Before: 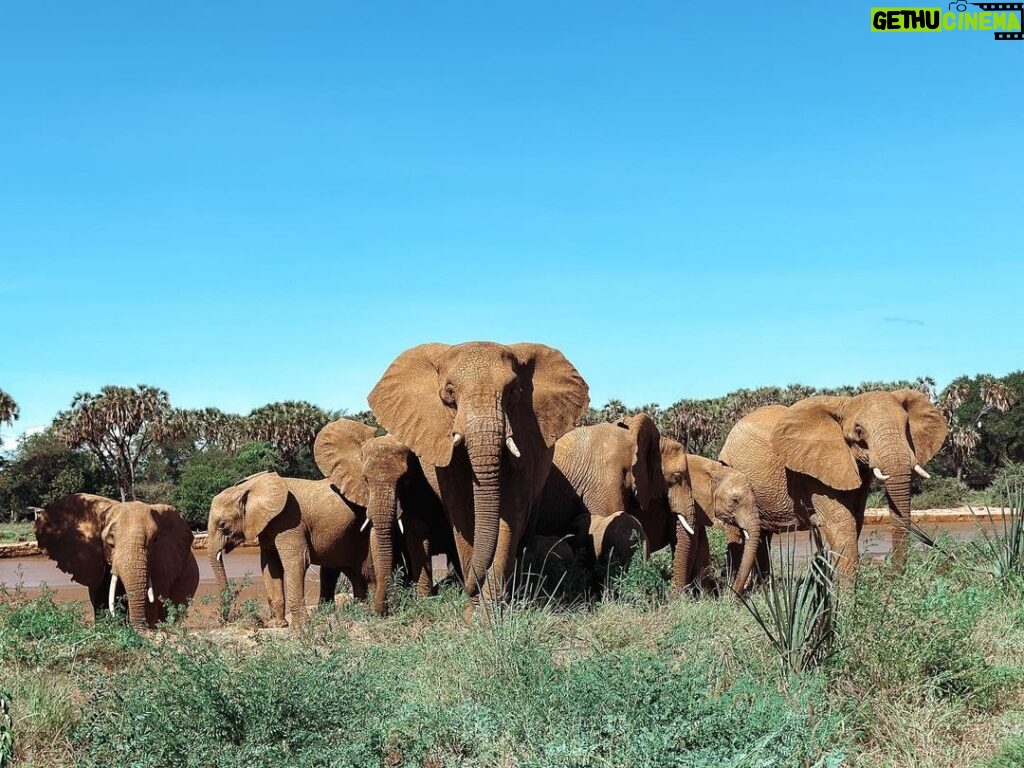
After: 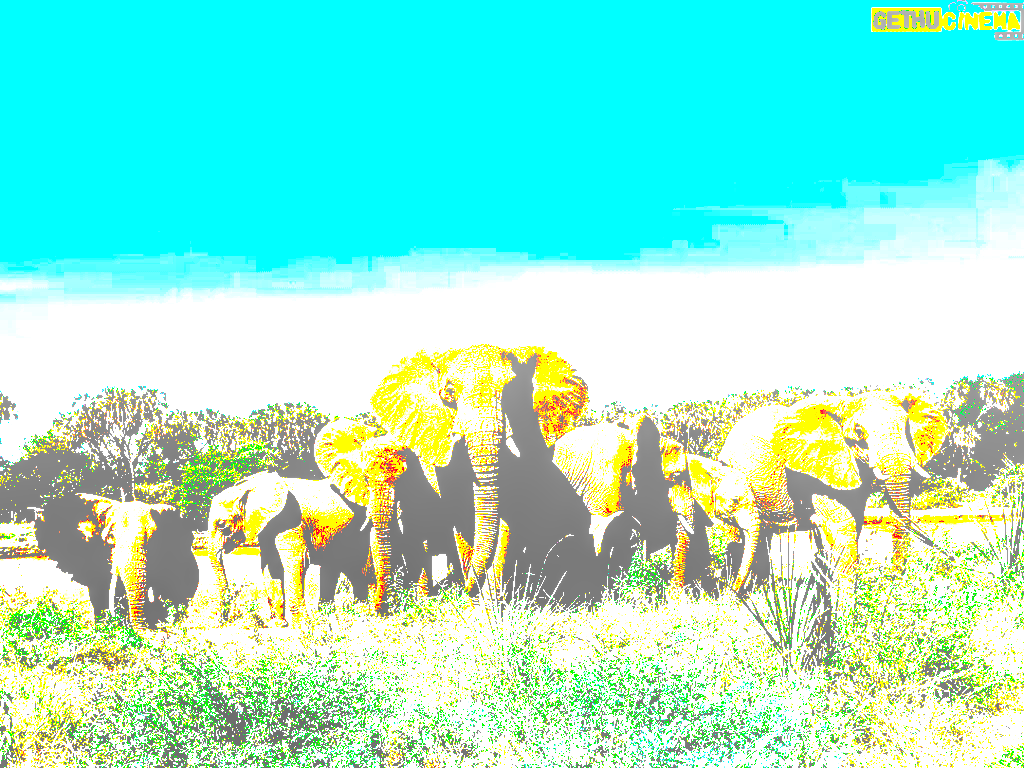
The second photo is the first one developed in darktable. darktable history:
exposure: black level correction 0.1, exposure 3 EV, compensate highlight preservation false
base curve: curves: ch0 [(0, 0) (0.158, 0.273) (0.879, 0.895) (1, 1)], preserve colors none
local contrast: on, module defaults
rotate and perspective: automatic cropping original format, crop left 0, crop top 0
color balance: contrast 6.48%, output saturation 113.3%
